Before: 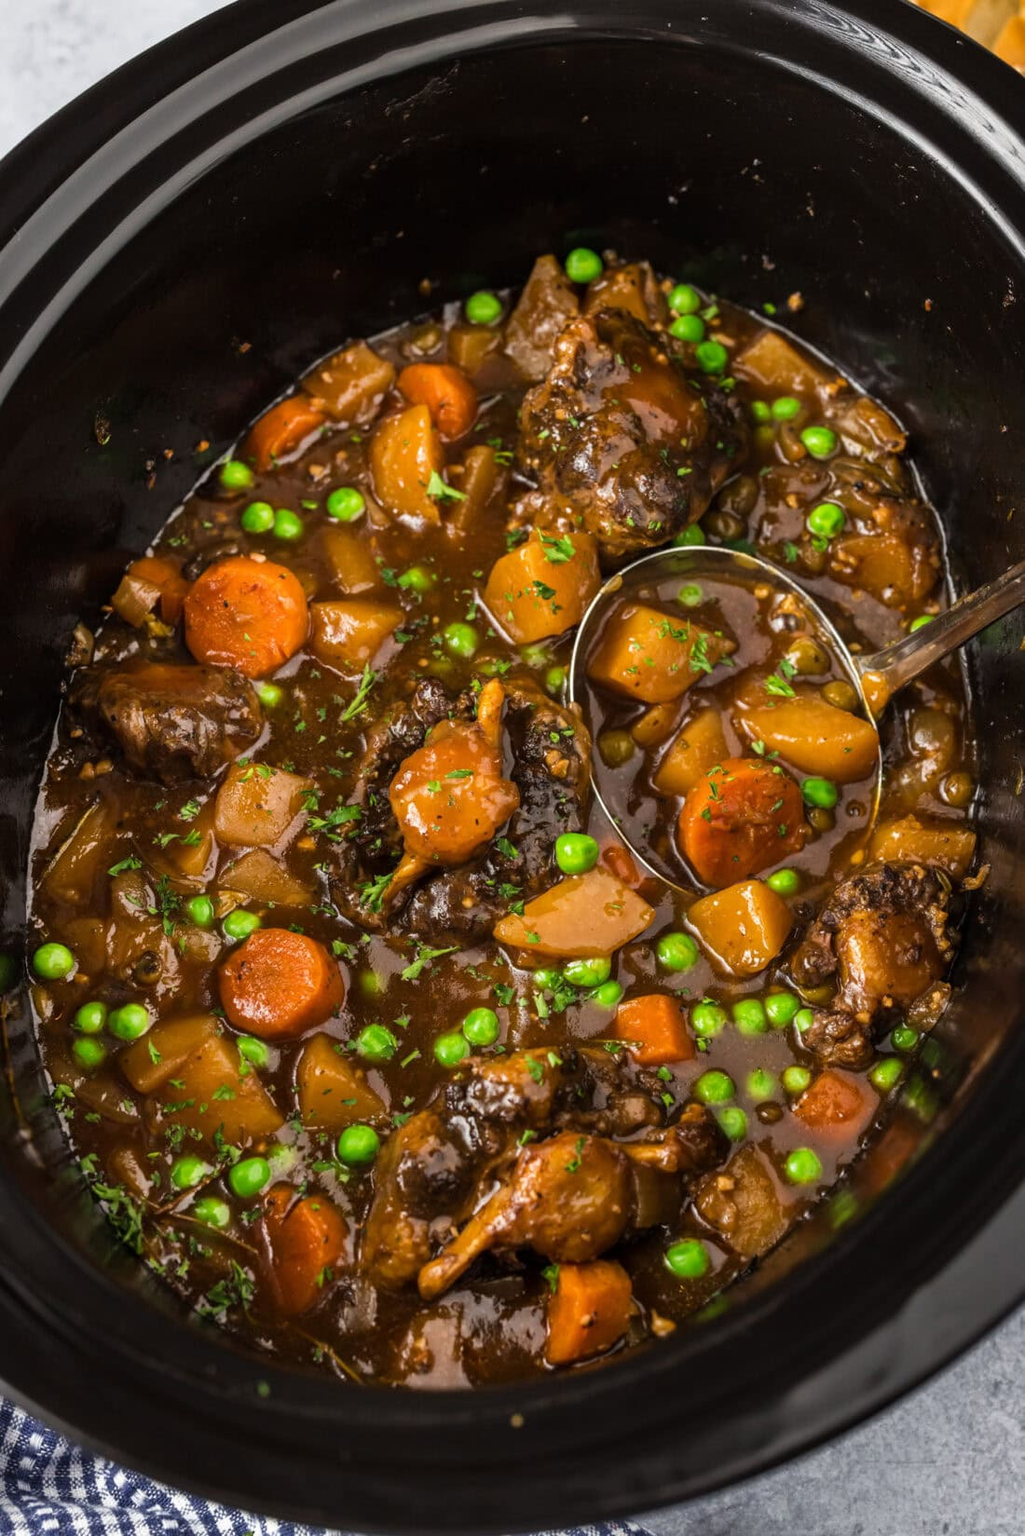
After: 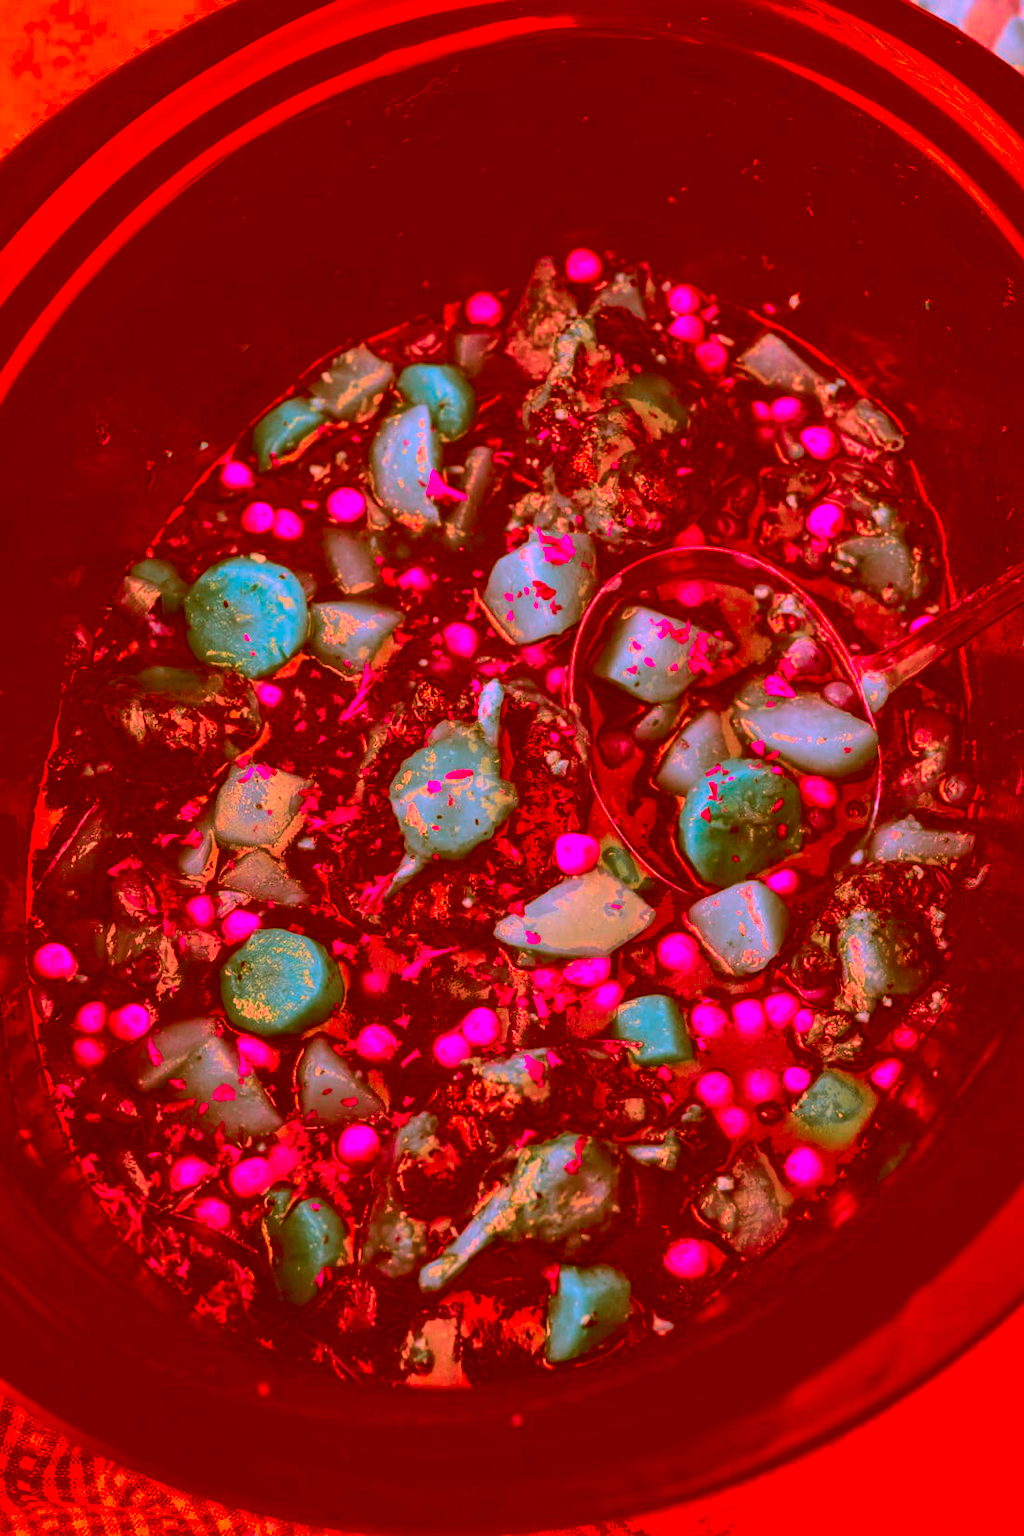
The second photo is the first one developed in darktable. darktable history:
tone curve: curves: ch0 [(0, 0.021) (0.059, 0.053) (0.212, 0.18) (0.337, 0.304) (0.495, 0.505) (0.725, 0.731) (0.89, 0.919) (1, 1)]; ch1 [(0, 0) (0.094, 0.081) (0.285, 0.299) (0.403, 0.436) (0.479, 0.475) (0.54, 0.55) (0.615, 0.637) (0.683, 0.688) (1, 1)]; ch2 [(0, 0) (0.257, 0.217) (0.434, 0.434) (0.498, 0.507) (0.527, 0.542) (0.597, 0.587) (0.658, 0.595) (1, 1)], color space Lab, independent channels, preserve colors none
color correction: highlights a* -39.68, highlights b* -40, shadows a* -40, shadows b* -40, saturation -3
